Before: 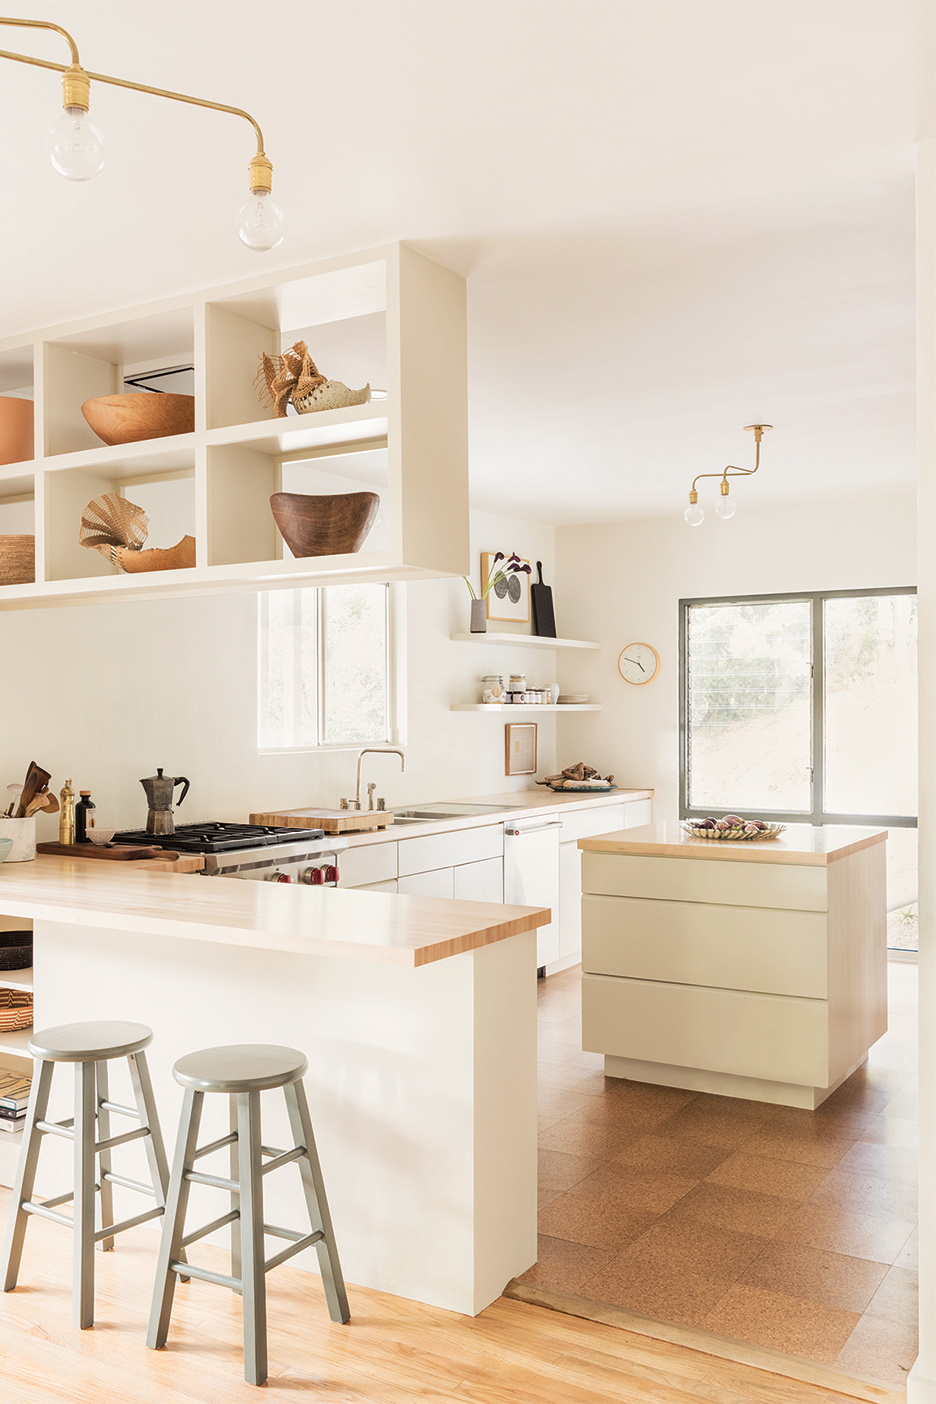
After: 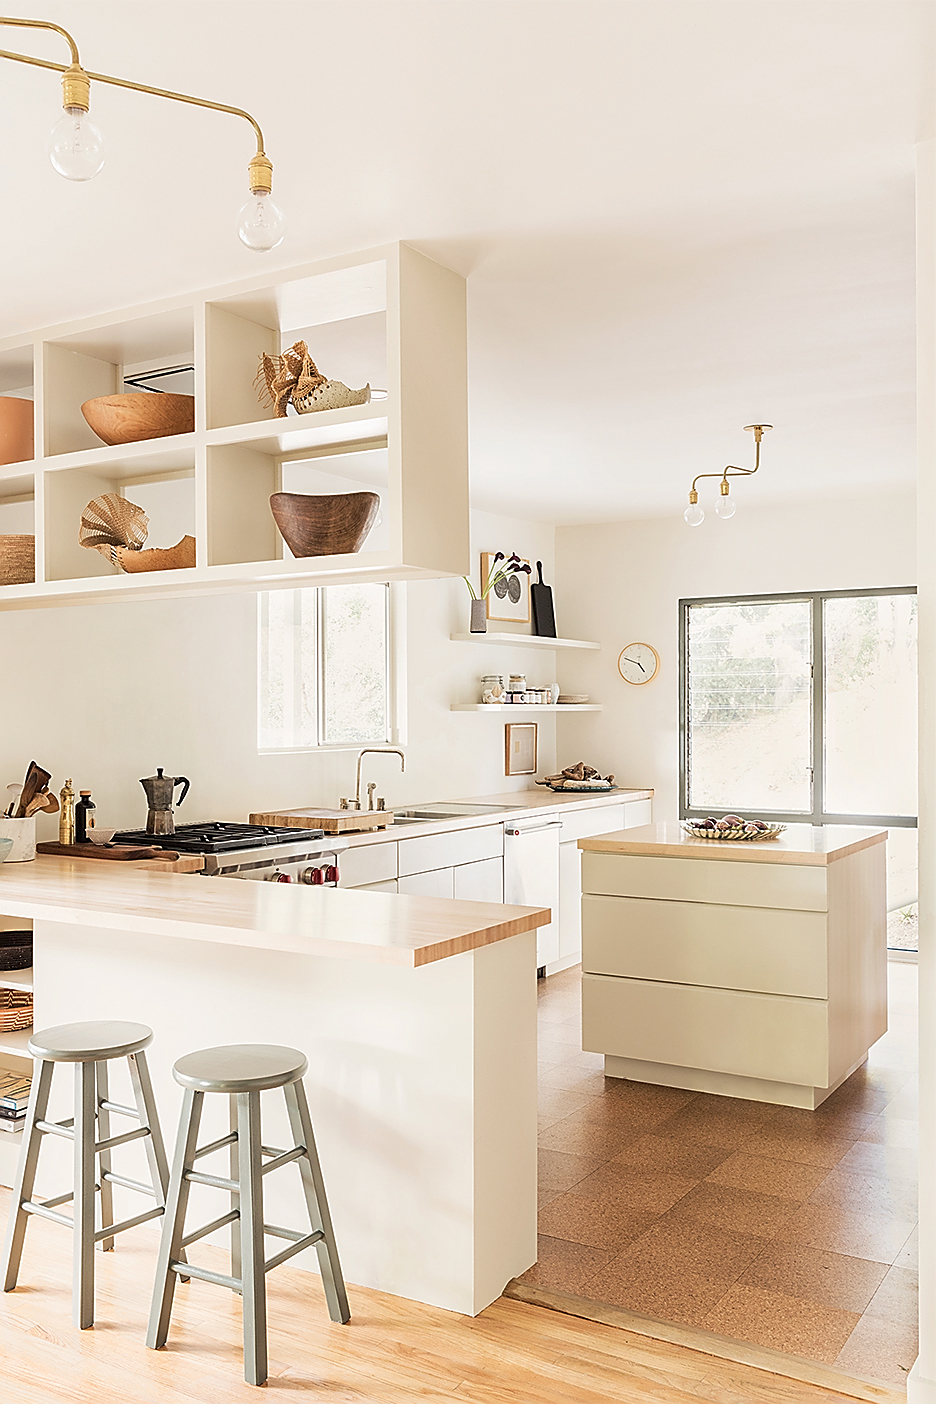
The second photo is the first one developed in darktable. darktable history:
sharpen: radius 1.421, amount 1.267, threshold 0.712
